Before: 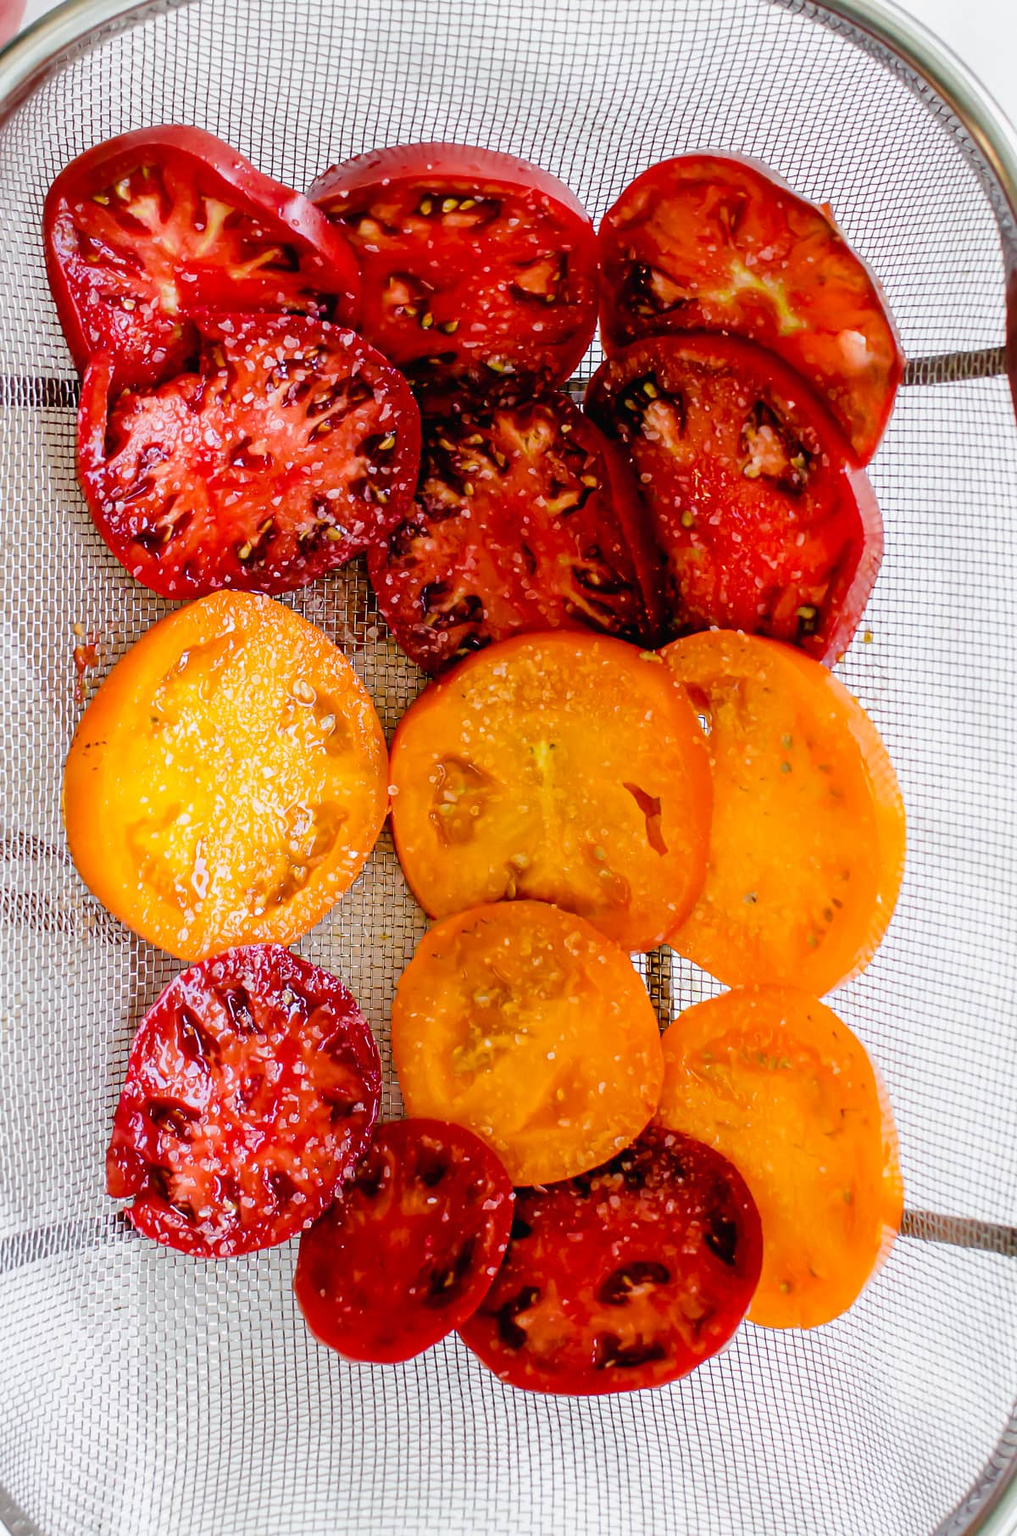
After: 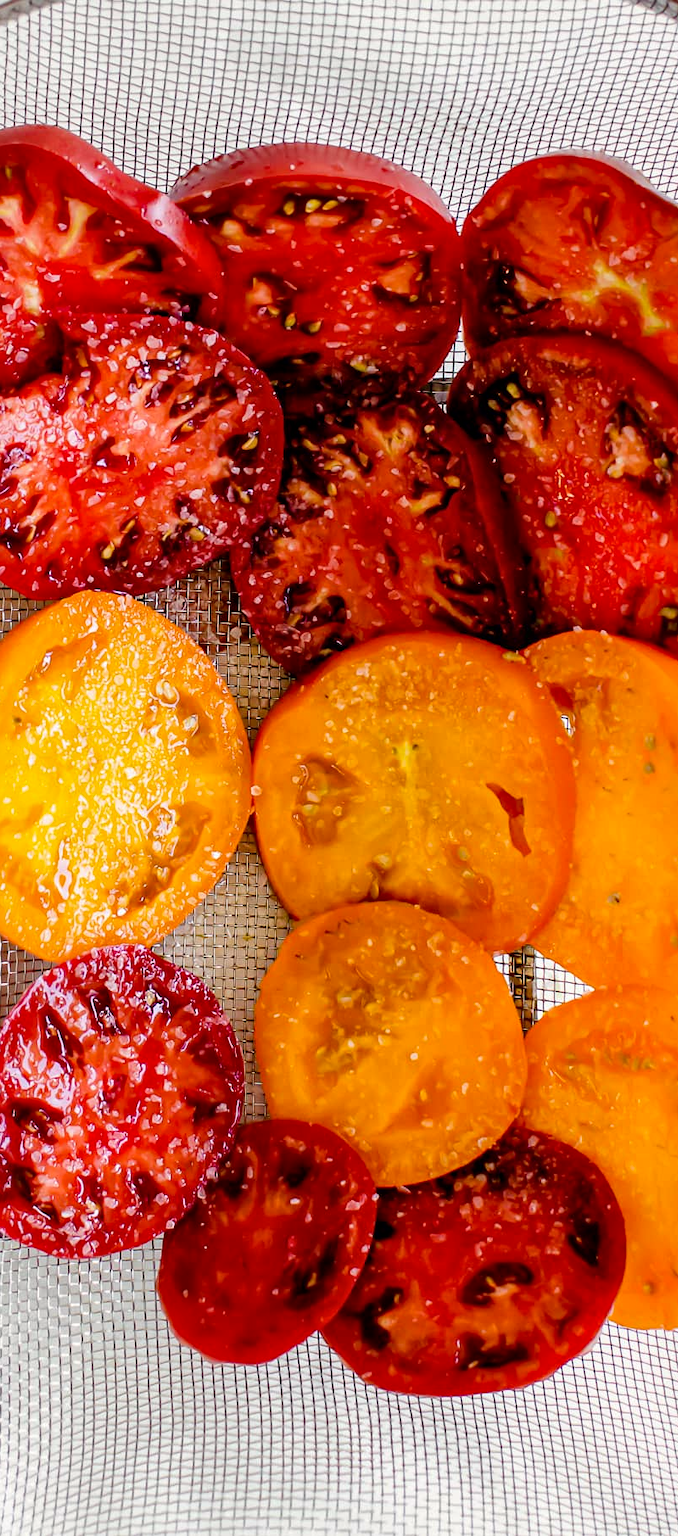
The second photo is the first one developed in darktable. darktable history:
local contrast: mode bilateral grid, contrast 20, coarseness 50, detail 120%, midtone range 0.2
crop and rotate: left 13.537%, right 19.796%
haze removal: compatibility mode true, adaptive false
color correction: highlights b* 3
